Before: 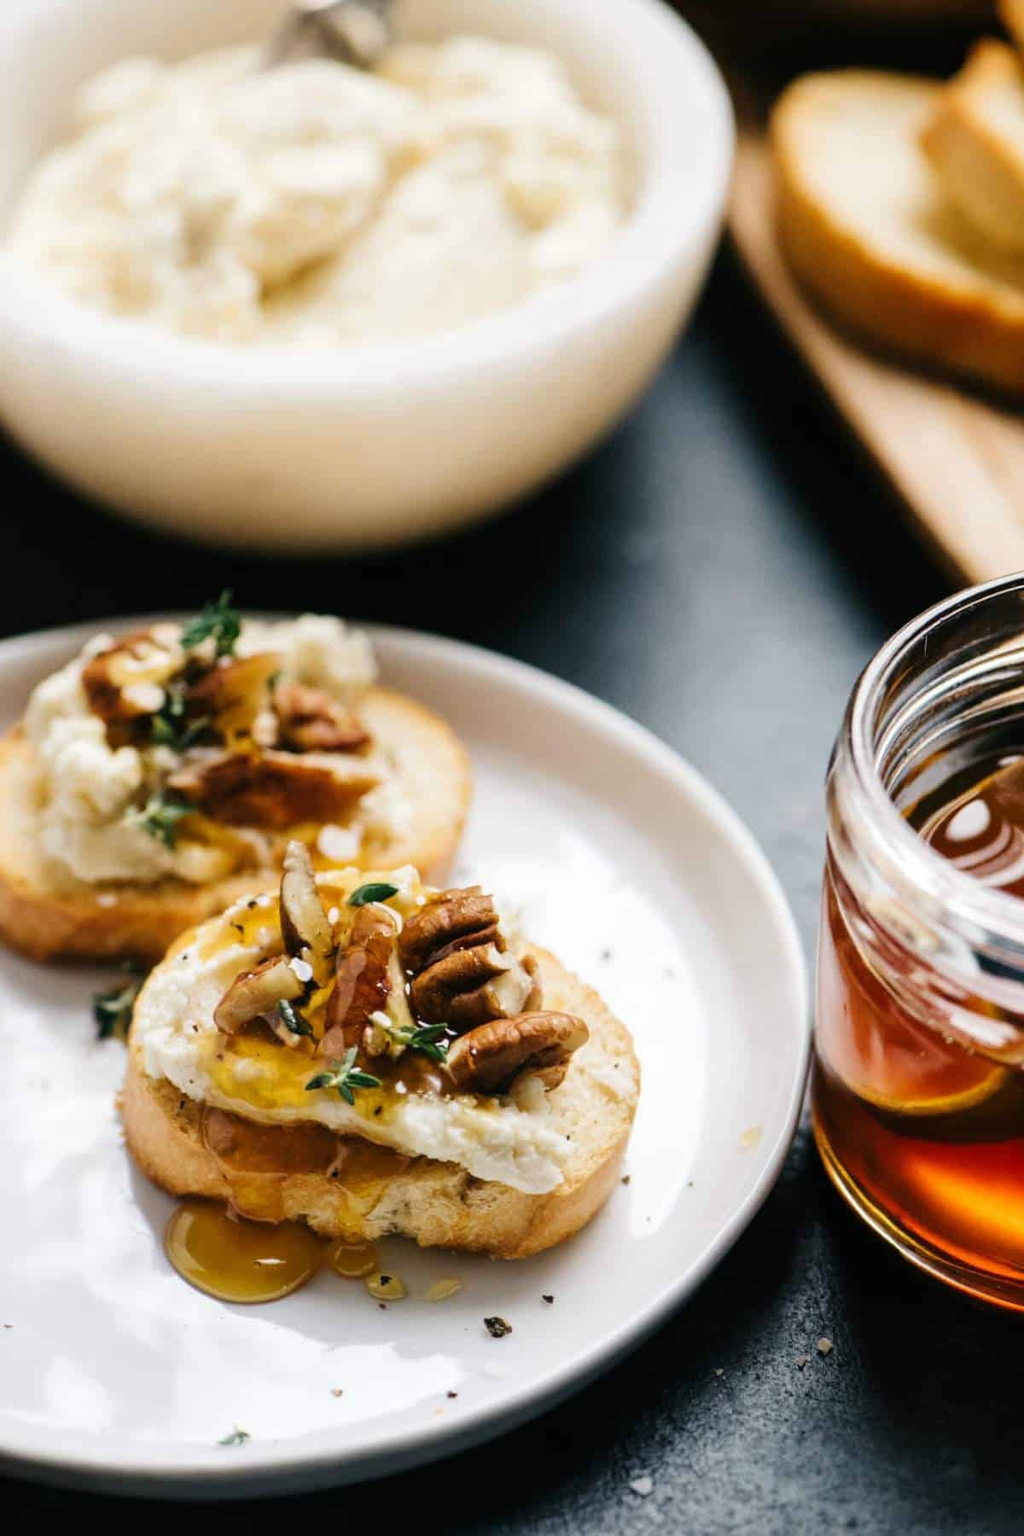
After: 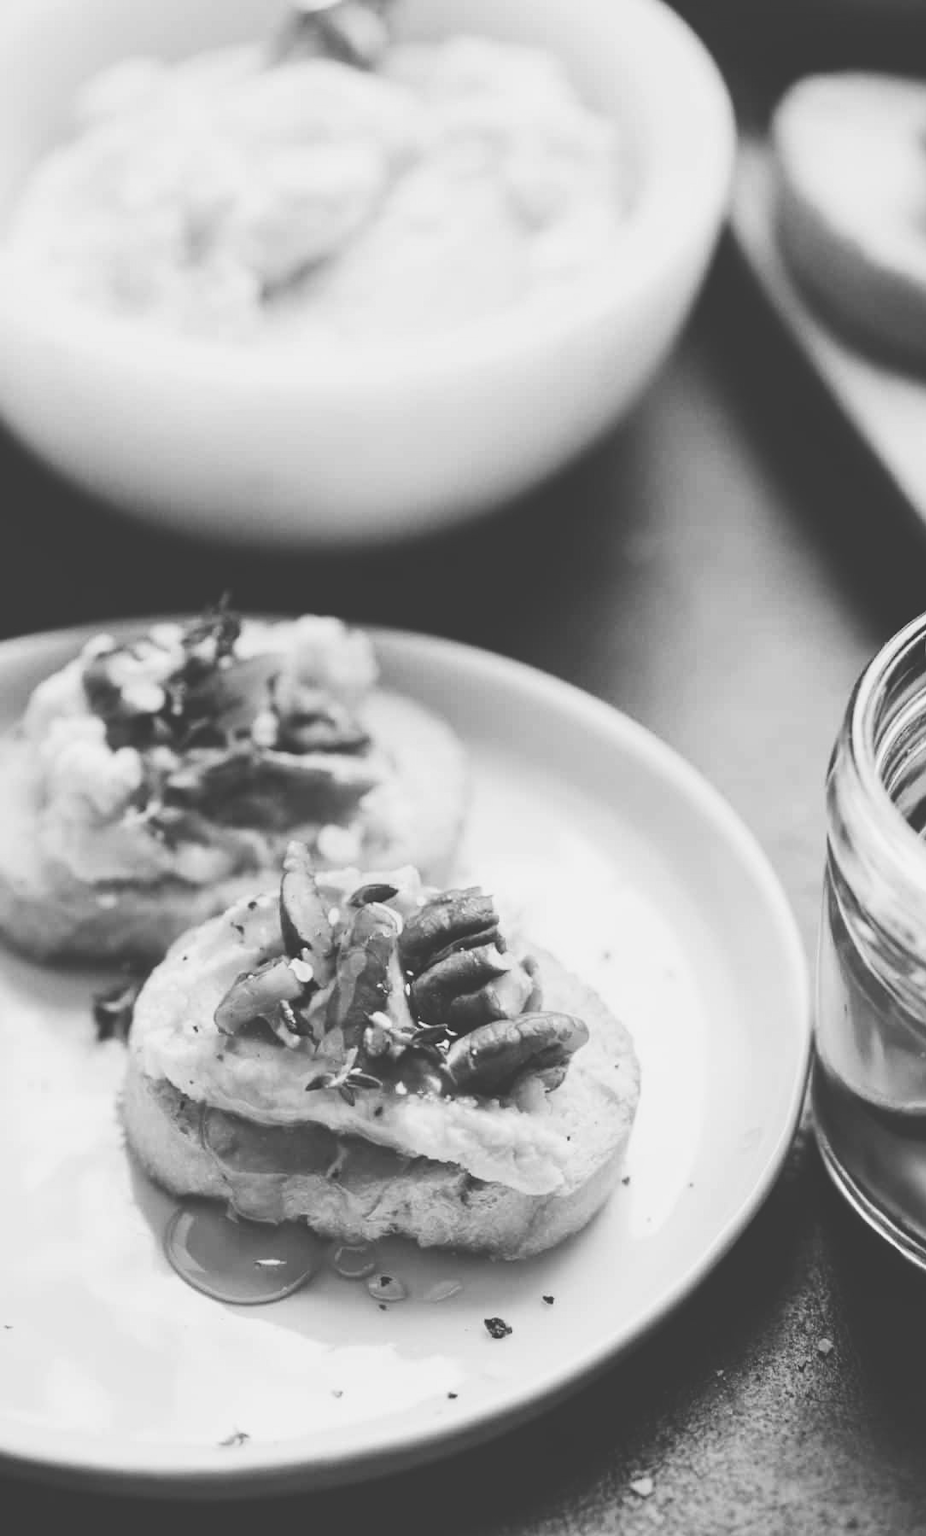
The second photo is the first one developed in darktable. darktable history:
exposure: black level correction -0.036, exposure -0.497 EV, compensate highlight preservation false
monochrome: on, module defaults
contrast brightness saturation: contrast 0.24, brightness 0.26, saturation 0.39
crop: right 9.509%, bottom 0.031%
